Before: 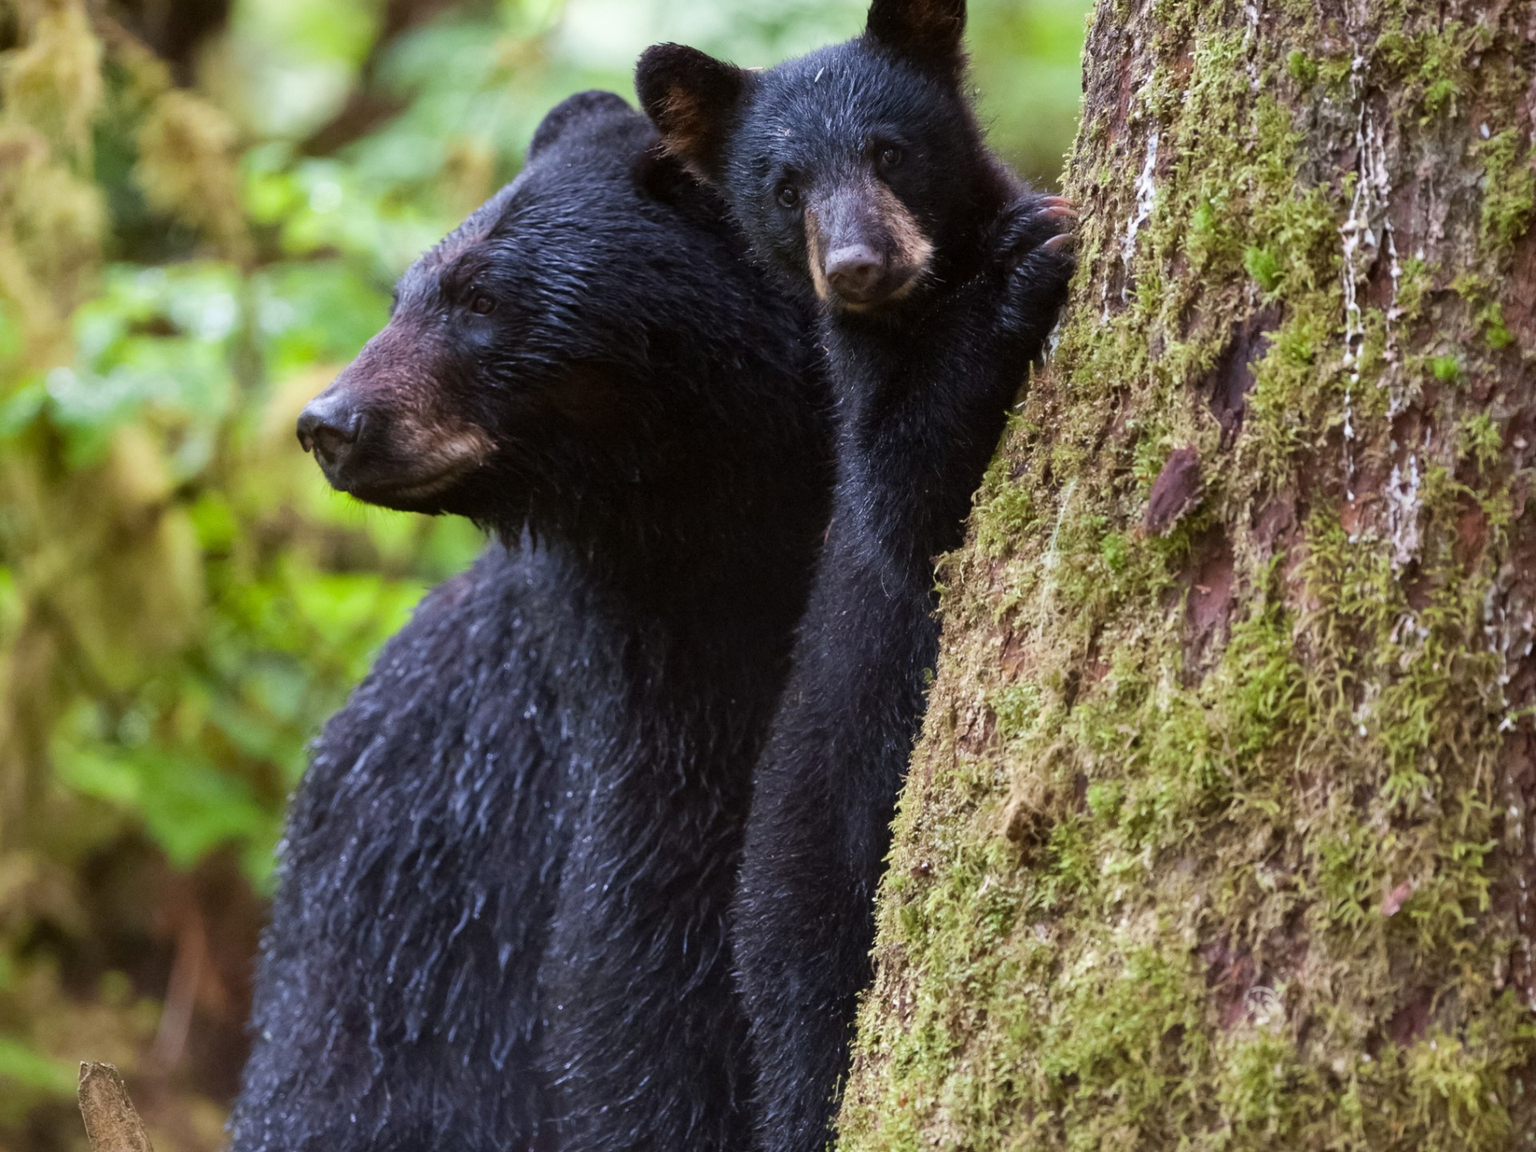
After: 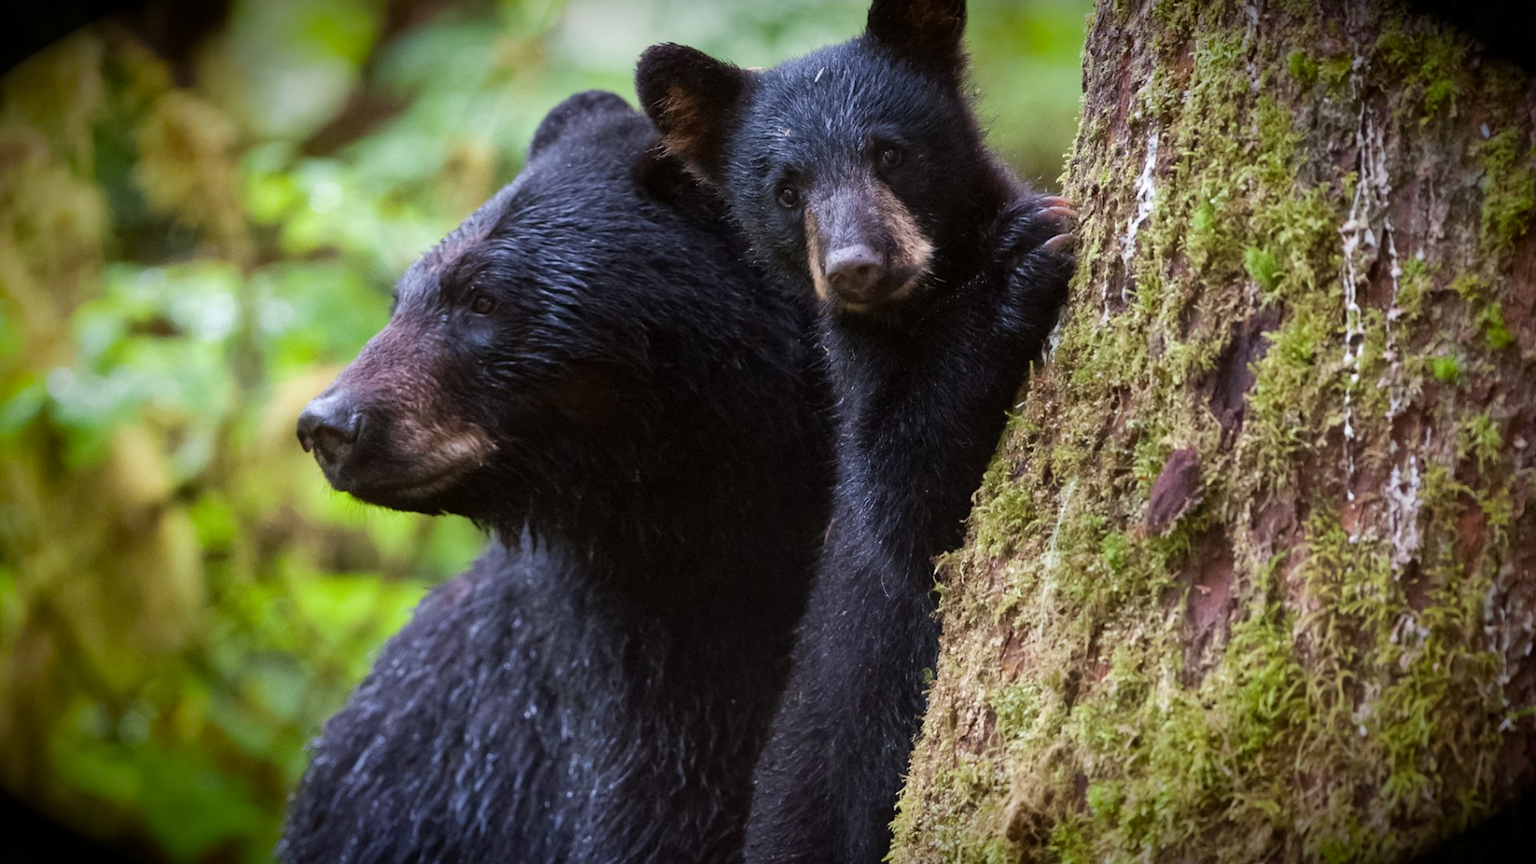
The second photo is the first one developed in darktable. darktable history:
crop: bottom 24.987%
vignetting: brightness -0.997, saturation 0.491, automatic ratio true
